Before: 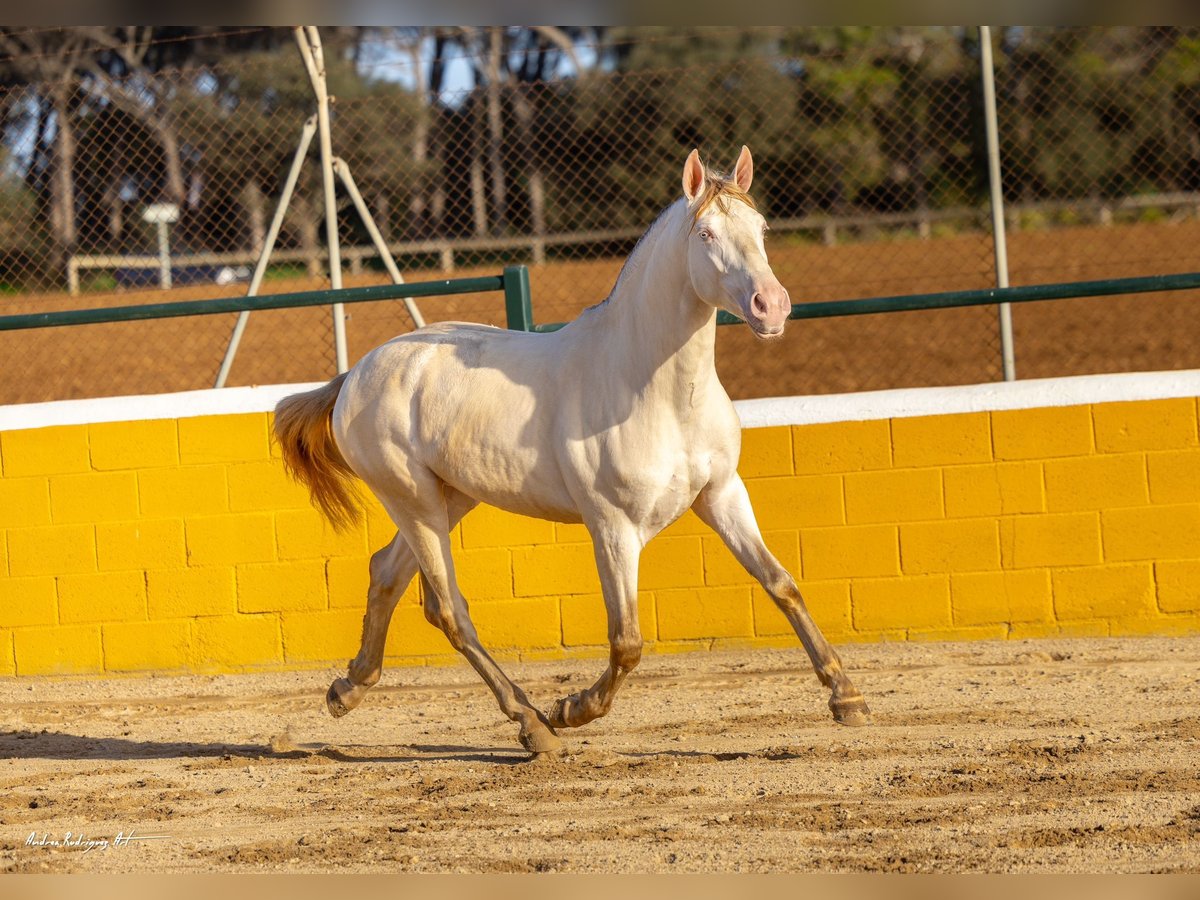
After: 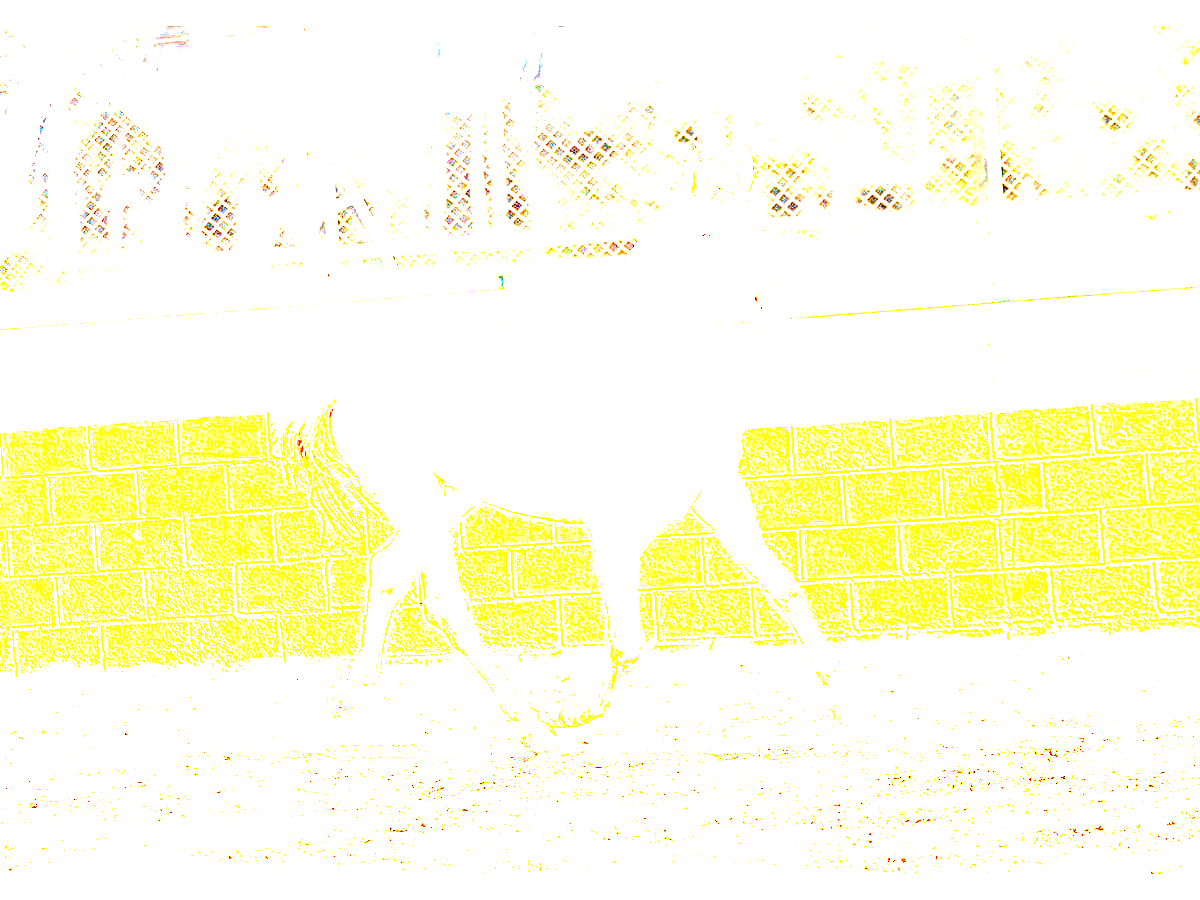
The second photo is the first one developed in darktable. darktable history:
exposure: exposure 7.993 EV, compensate highlight preservation false
sharpen: amount 0.482
